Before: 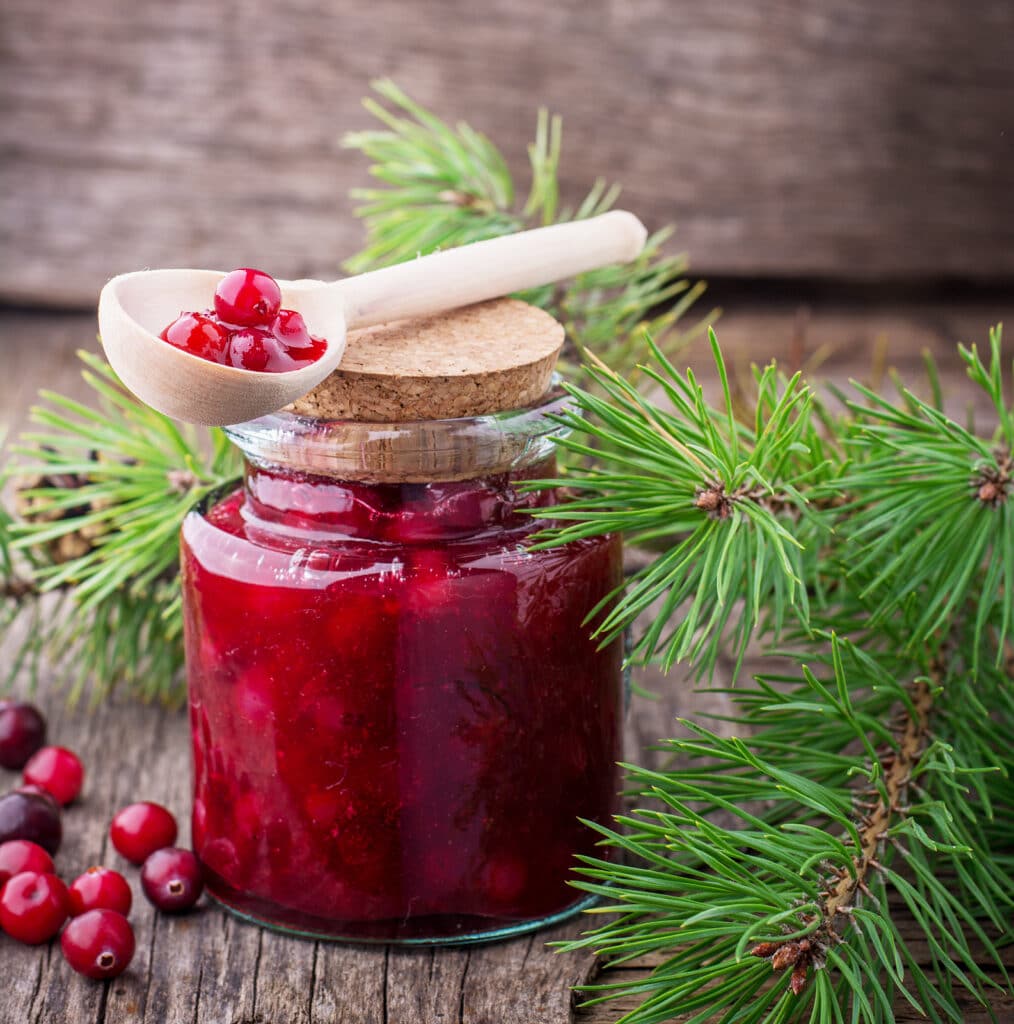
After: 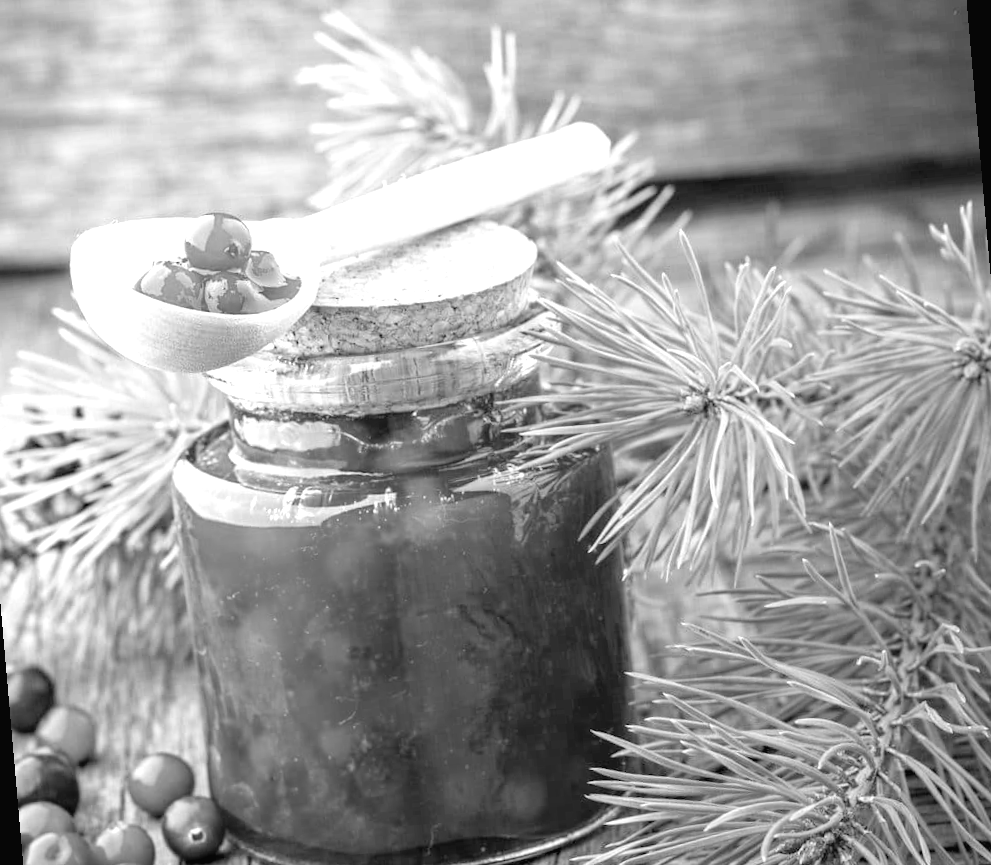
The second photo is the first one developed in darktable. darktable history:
haze removal: compatibility mode true, adaptive false
exposure: black level correction 0, exposure 1.3 EV, compensate exposure bias true, compensate highlight preservation false
contrast brightness saturation: brightness 0.15
rotate and perspective: rotation -5°, crop left 0.05, crop right 0.952, crop top 0.11, crop bottom 0.89
monochrome: a 14.95, b -89.96
